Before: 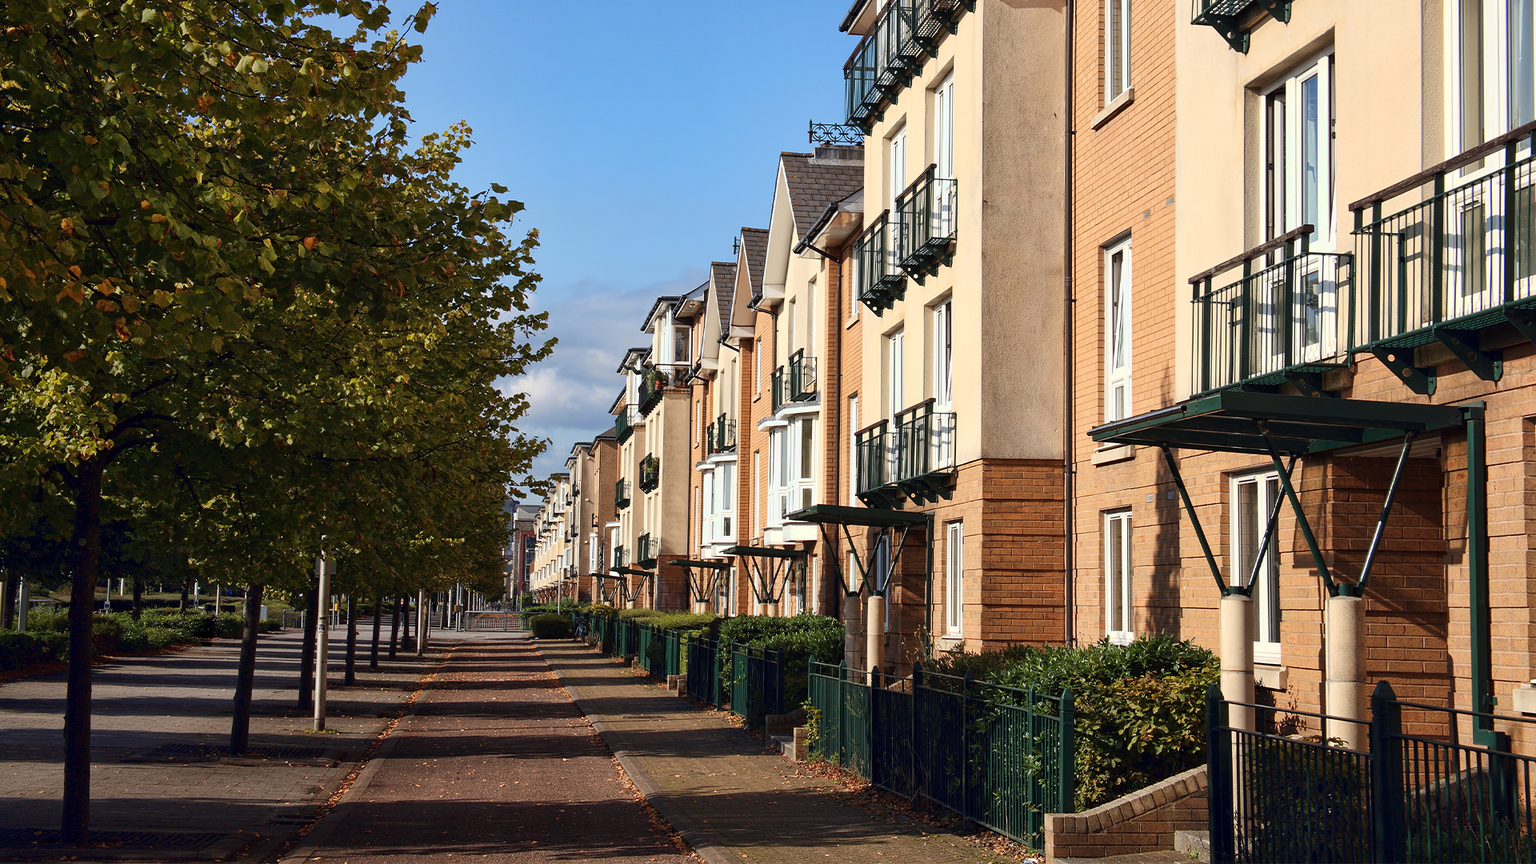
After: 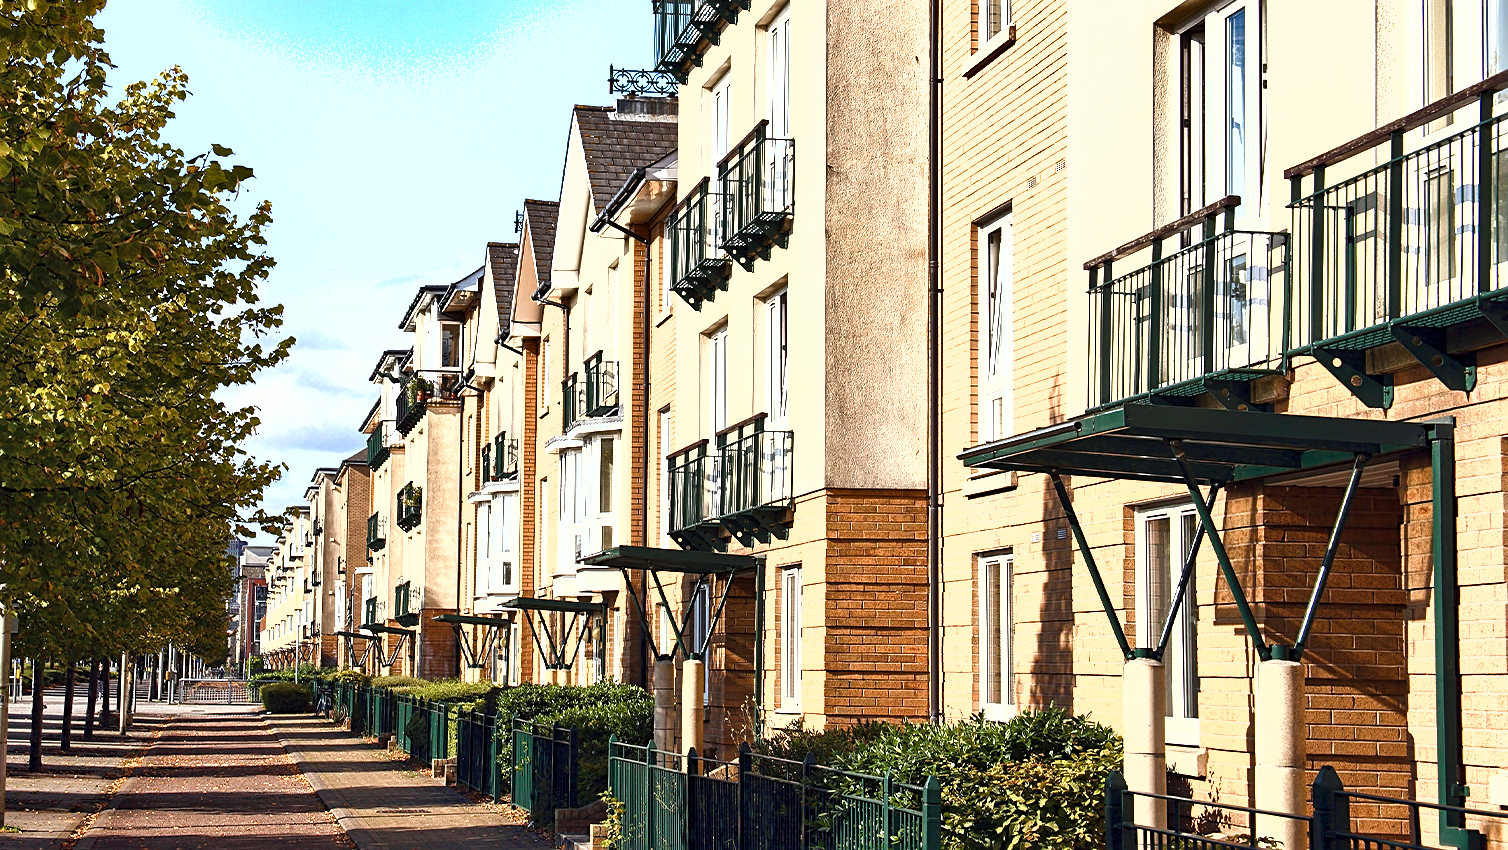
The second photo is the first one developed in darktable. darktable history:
color balance rgb: perceptual saturation grading › global saturation 14.197%, perceptual saturation grading › highlights -30.189%, perceptual saturation grading › shadows 51.312%, perceptual brilliance grading › global brilliance 11.998%, perceptual brilliance grading › highlights 14.704%
exposure: exposure 0.406 EV, compensate highlight preservation false
color correction: highlights b* -0.055, saturation 0.791
sharpen: radius 2.189, amount 0.382, threshold 0.013
shadows and highlights: low approximation 0.01, soften with gaussian
crop and rotate: left 20.957%, top 7.88%, right 0.499%, bottom 13.369%
